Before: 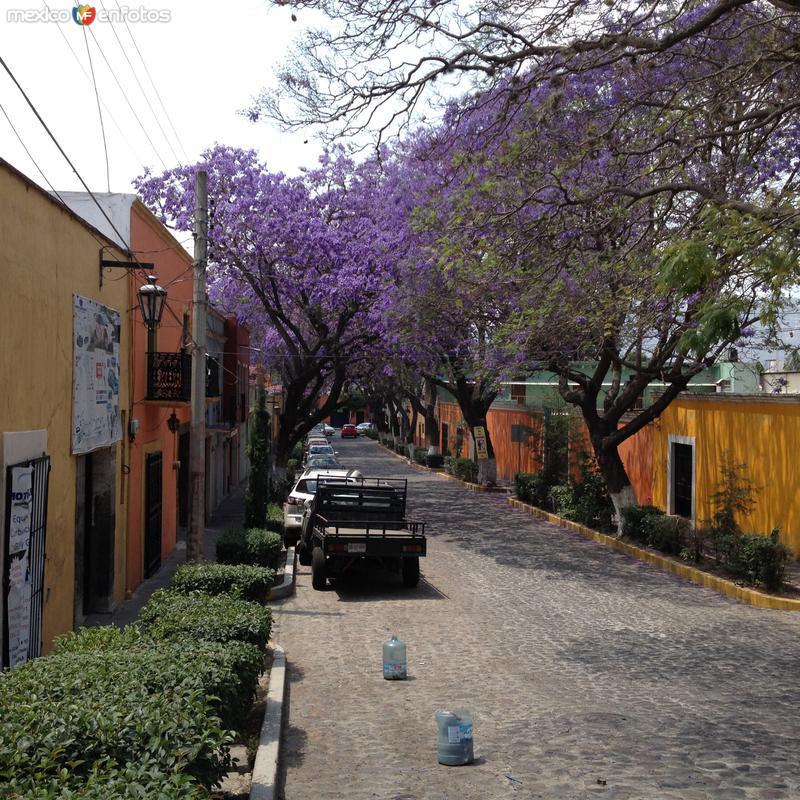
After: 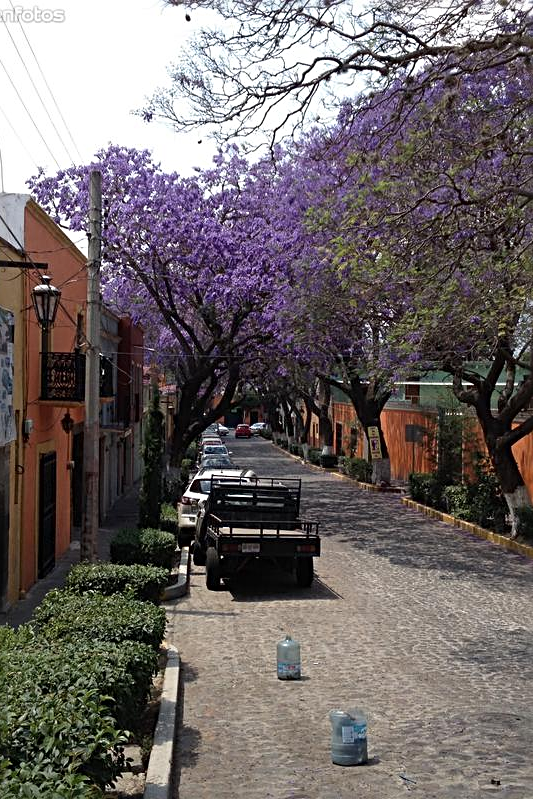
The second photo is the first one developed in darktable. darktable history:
crop and rotate: left 13.399%, right 19.867%
contrast brightness saturation: contrast 0.049
sharpen: radius 3.128
